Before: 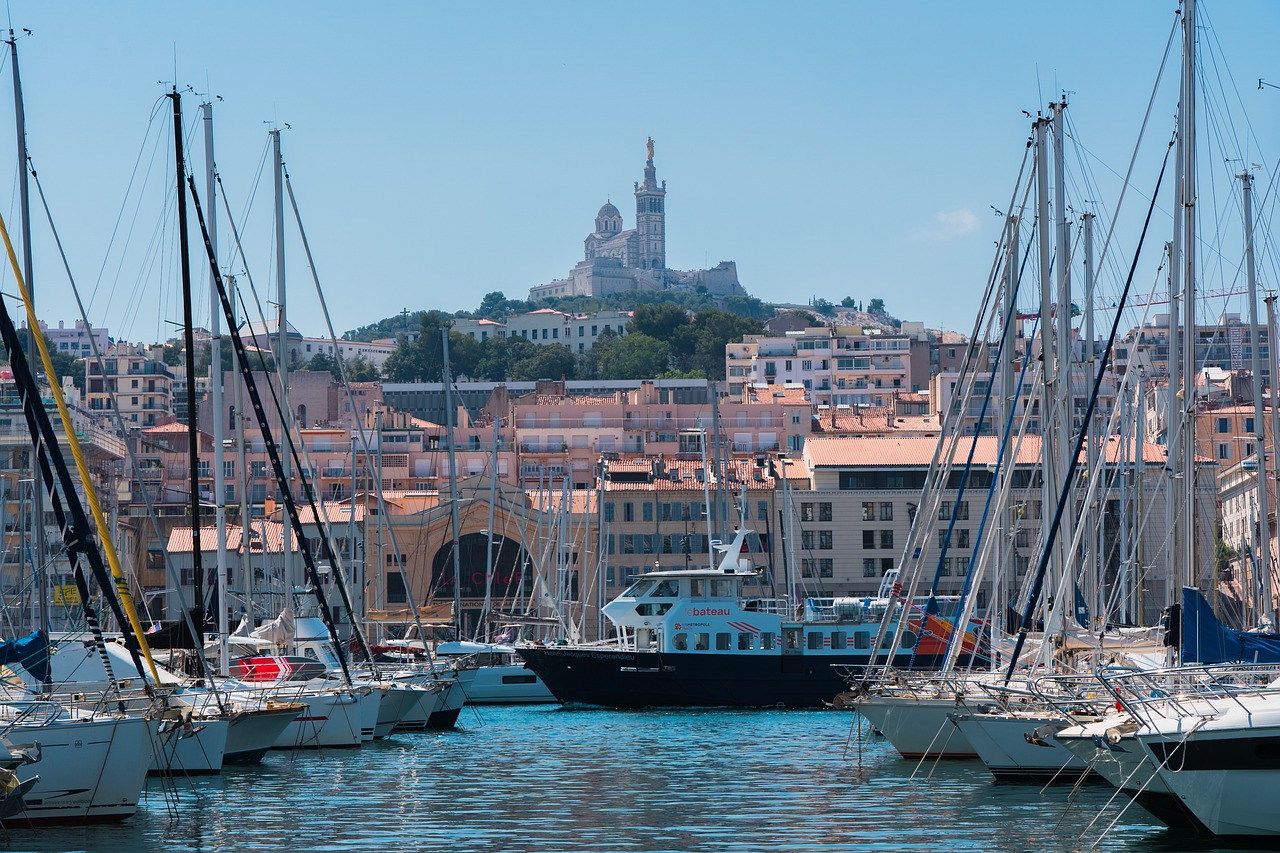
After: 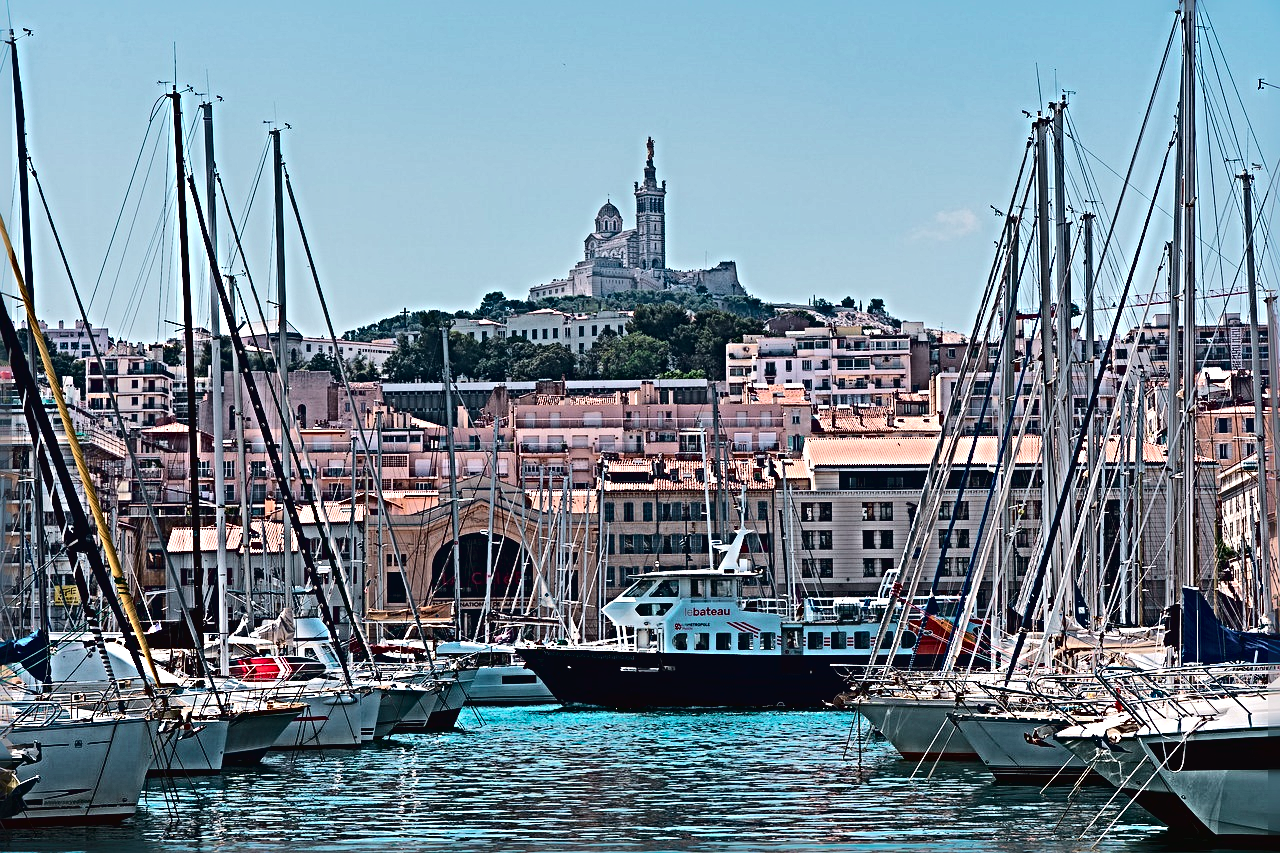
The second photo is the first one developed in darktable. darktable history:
contrast equalizer: y [[0.579, 0.58, 0.505, 0.5, 0.5, 0.5], [0.5 ×6], [0.5 ×6], [0 ×6], [0 ×6]]
tone curve: curves: ch0 [(0, 0.019) (0.204, 0.162) (0.491, 0.519) (0.748, 0.765) (1, 0.919)]; ch1 [(0, 0) (0.201, 0.113) (0.372, 0.282) (0.443, 0.434) (0.496, 0.504) (0.566, 0.585) (0.761, 0.803) (1, 1)]; ch2 [(0, 0) (0.434, 0.447) (0.483, 0.487) (0.555, 0.563) (0.697, 0.68) (1, 1)], color space Lab, independent channels, preserve colors none
sharpen: radius 6.3, amount 1.8, threshold 0
